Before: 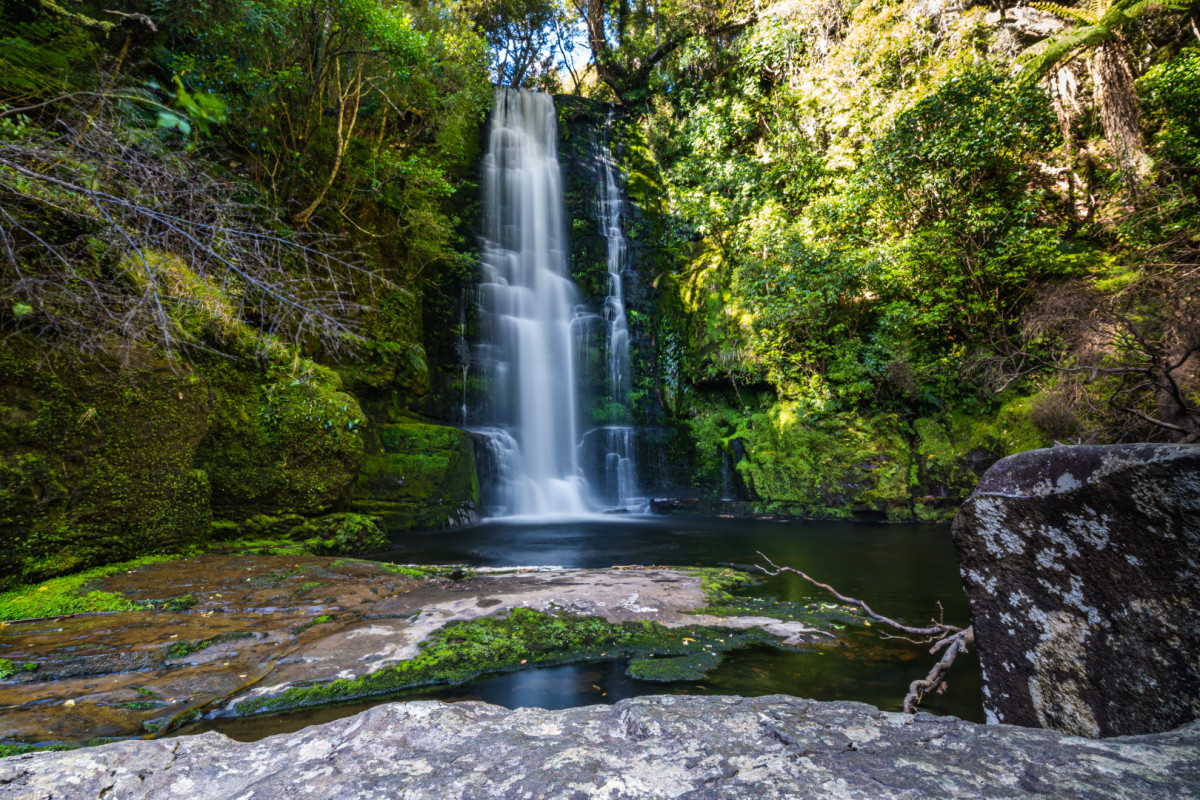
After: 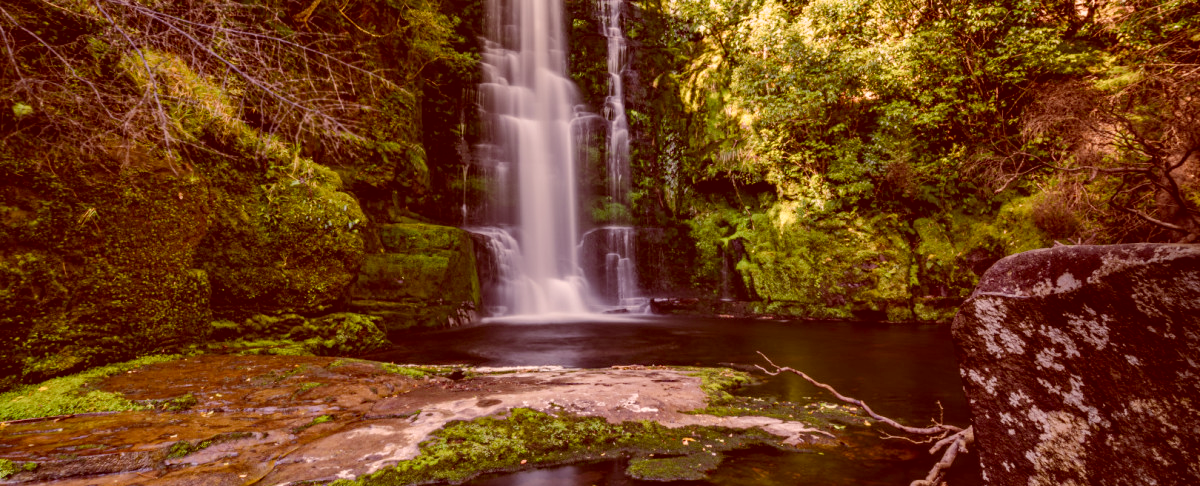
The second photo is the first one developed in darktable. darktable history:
crop and rotate: top 25.107%, bottom 14.055%
haze removal: compatibility mode true, adaptive false
color balance rgb: highlights gain › chroma 2.984%, highlights gain › hue 54.37°, perceptual saturation grading › global saturation 0.031%, perceptual saturation grading › highlights -19.762%, perceptual saturation grading › shadows 20.326%, perceptual brilliance grading › mid-tones 10.435%, perceptual brilliance grading › shadows 15.829%, global vibrance 3.727%
color correction: highlights a* 9.15, highlights b* 8.45, shadows a* 39.97, shadows b* 39.35, saturation 0.796
